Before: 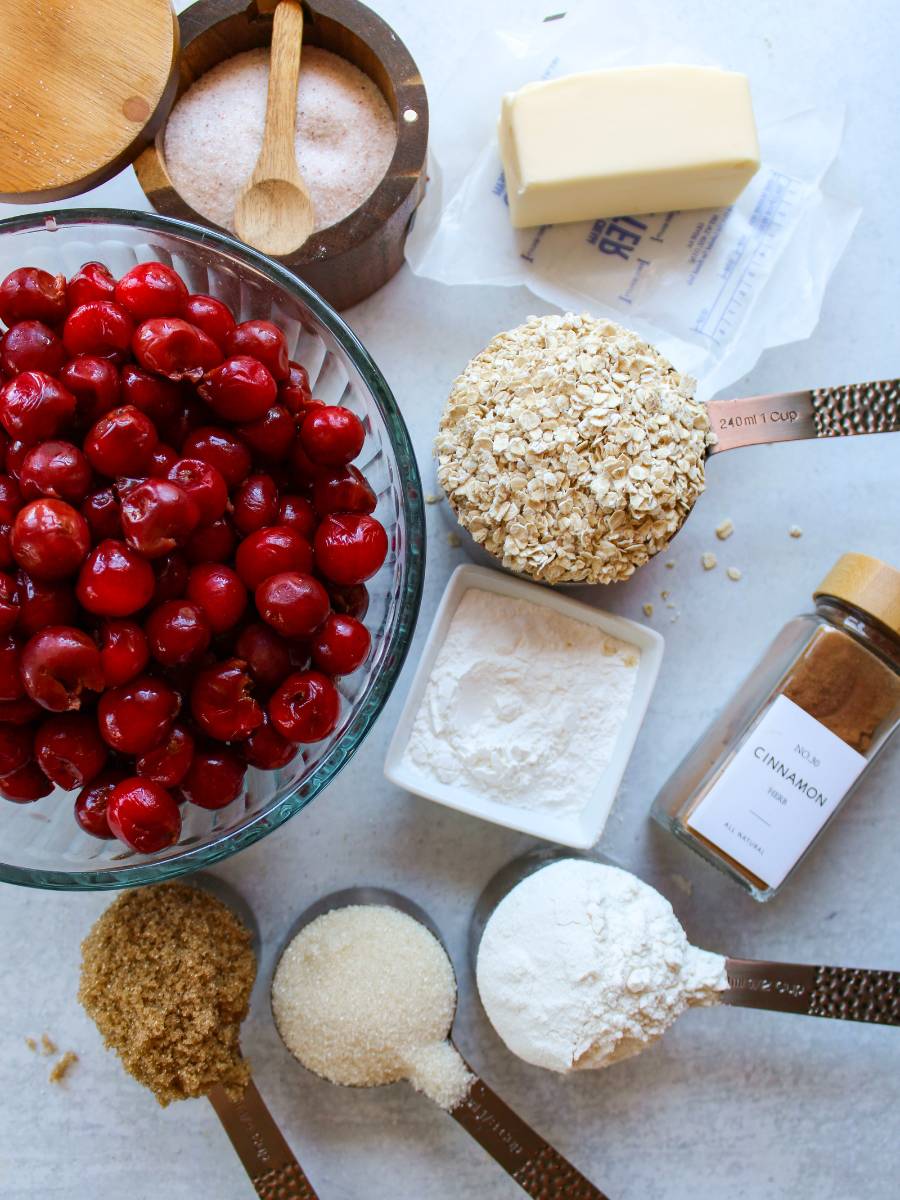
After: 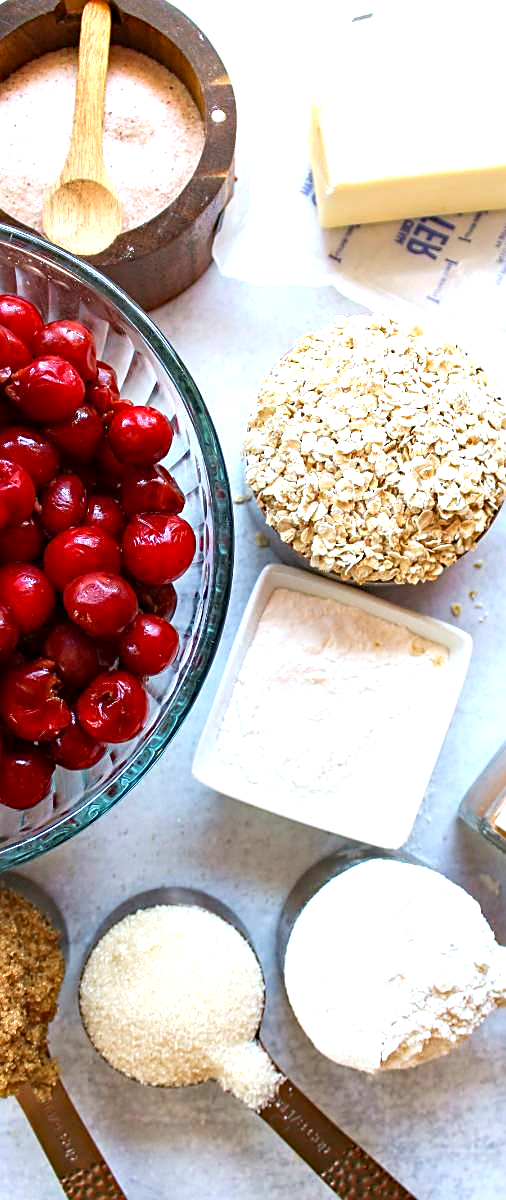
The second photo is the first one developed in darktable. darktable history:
sharpen: on, module defaults
crop: left 21.345%, right 22.423%
exposure: black level correction 0.001, exposure 0.96 EV, compensate highlight preservation false
haze removal: adaptive false
